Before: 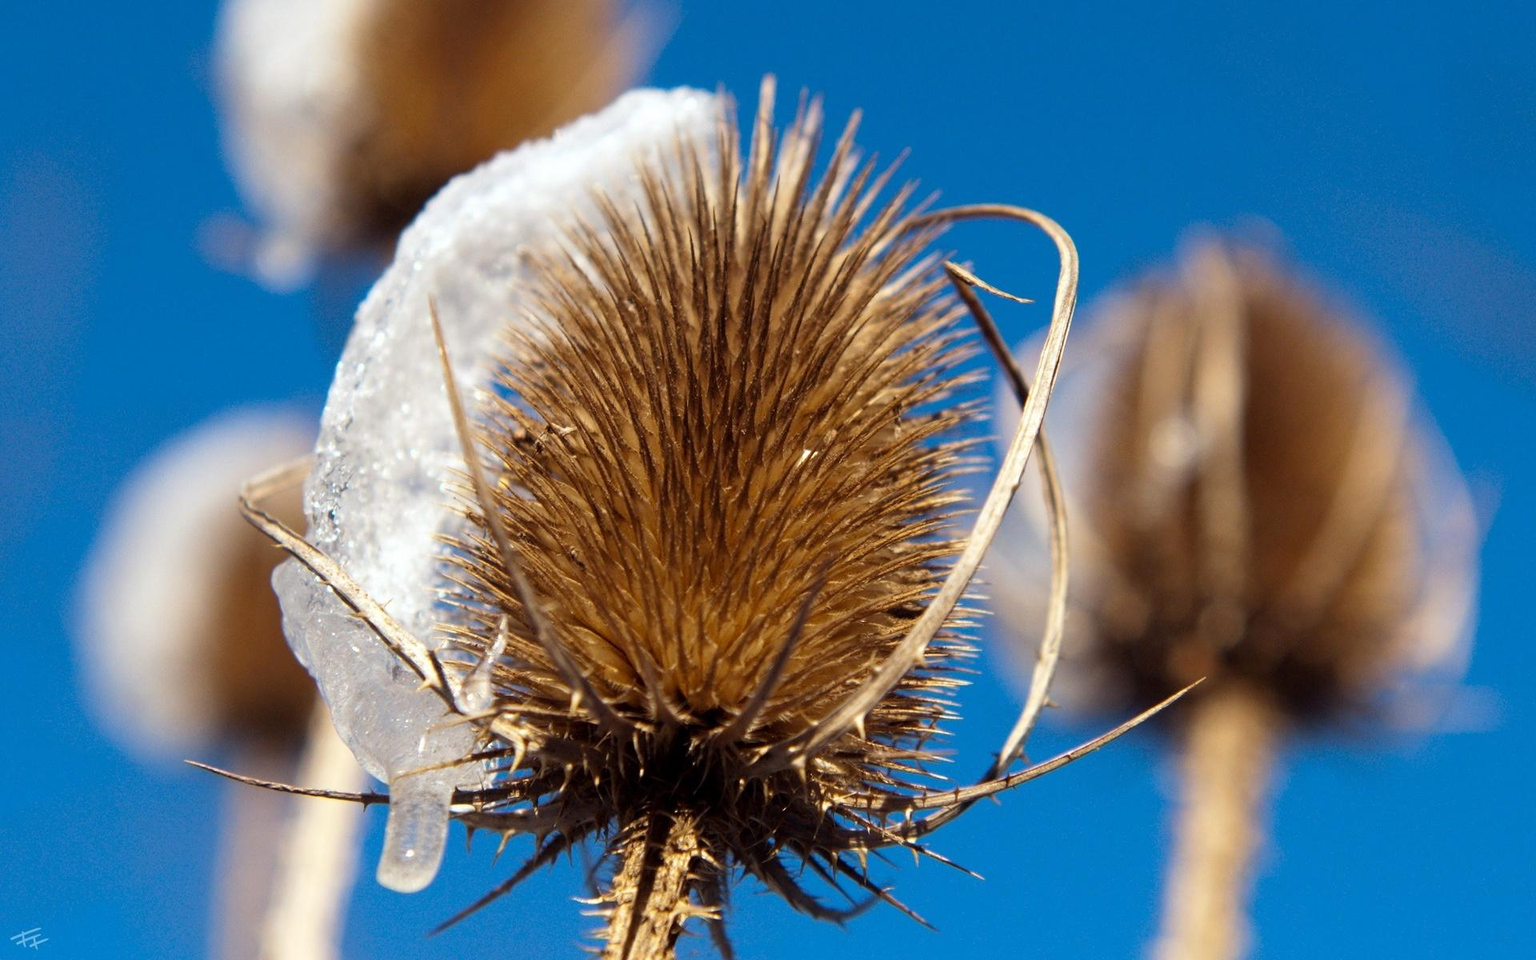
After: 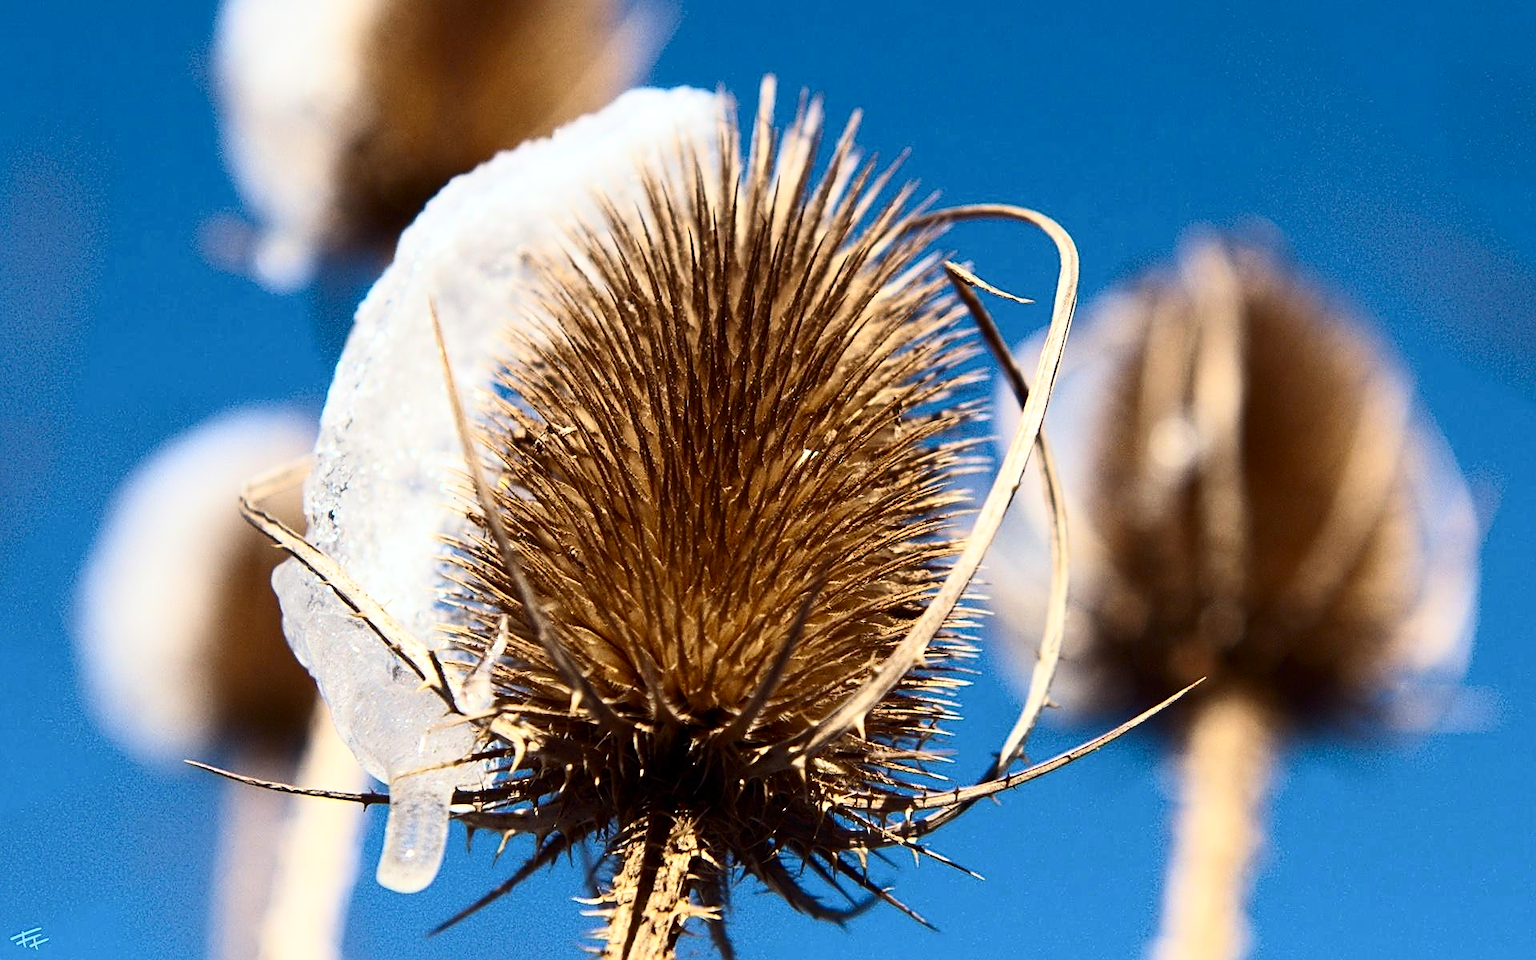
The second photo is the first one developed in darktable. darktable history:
contrast brightness saturation: contrast 0.375, brightness 0.098
sharpen: on, module defaults
